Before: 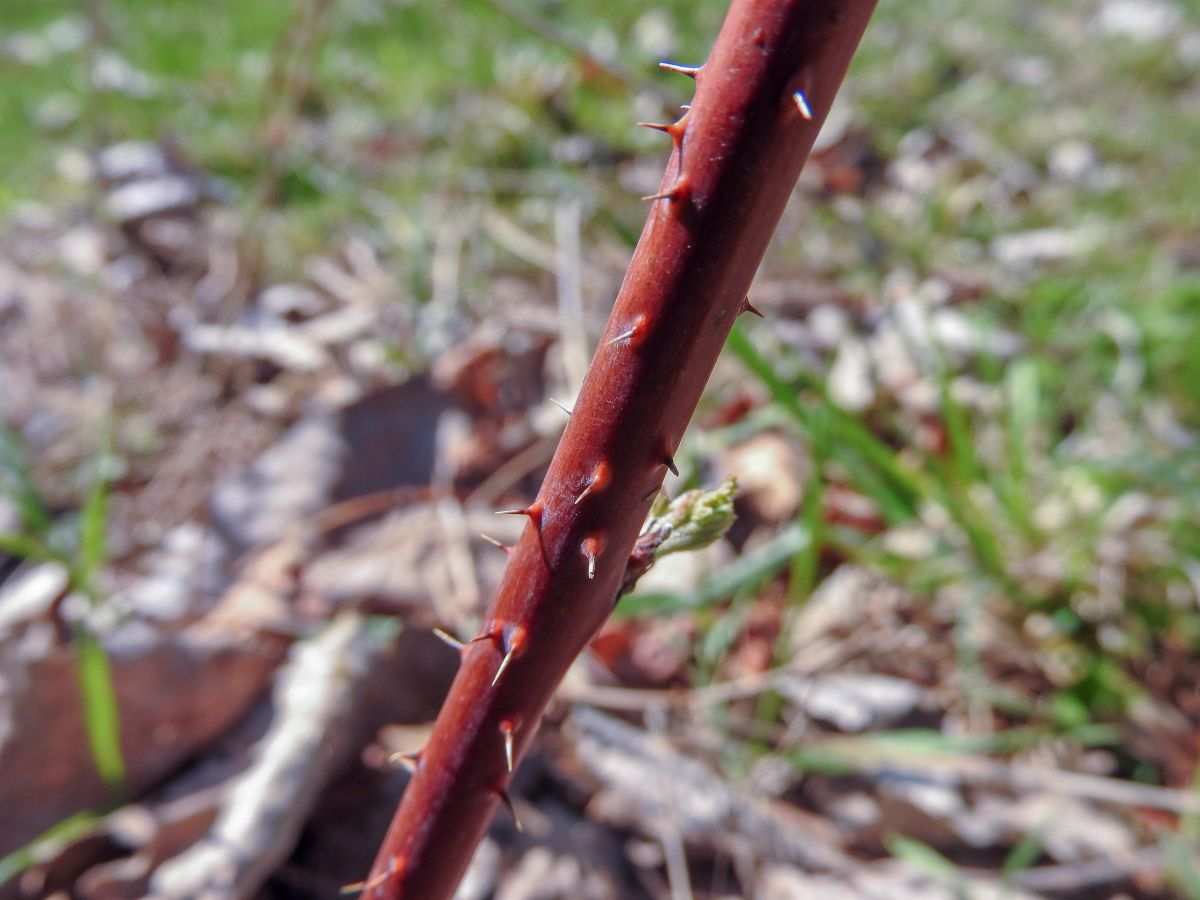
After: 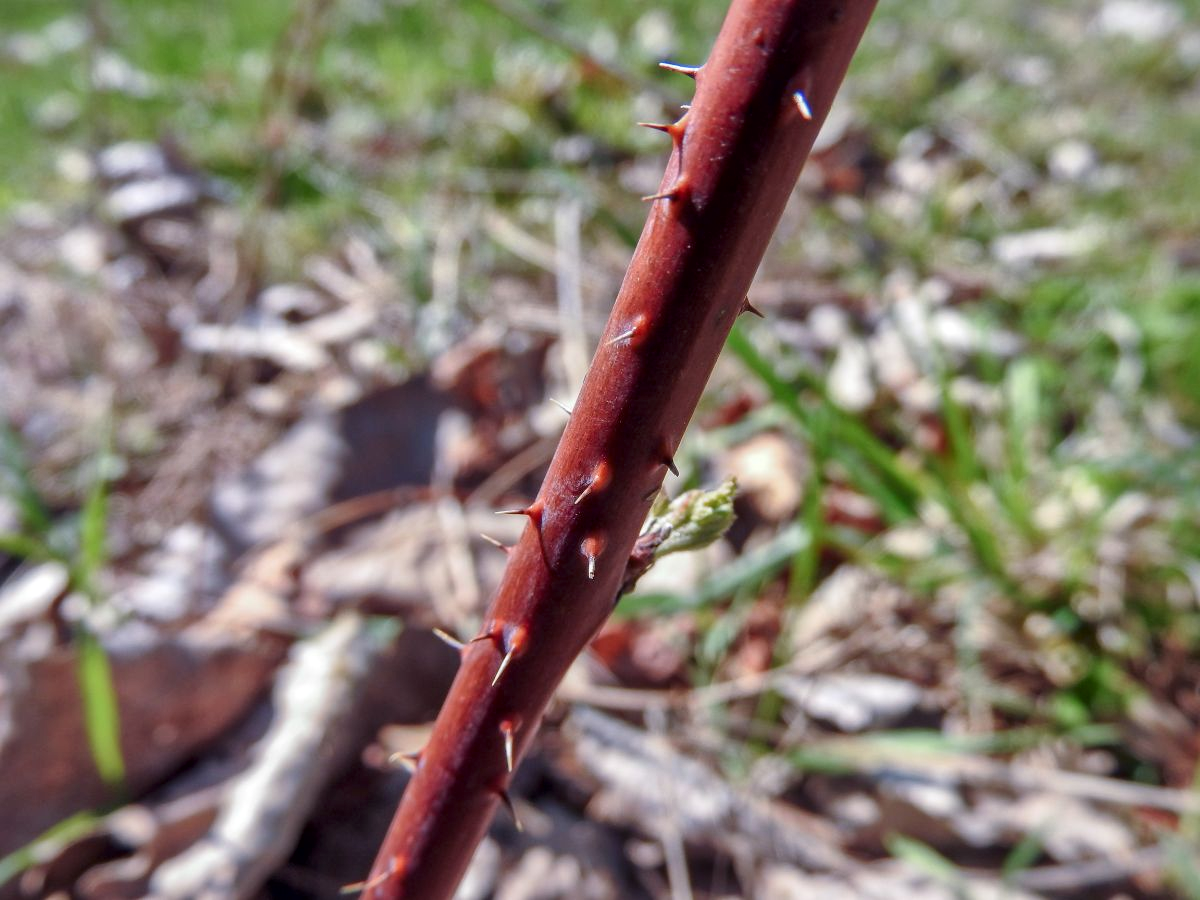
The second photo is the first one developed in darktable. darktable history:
local contrast: mode bilateral grid, contrast 19, coarseness 50, detail 149%, midtone range 0.2
